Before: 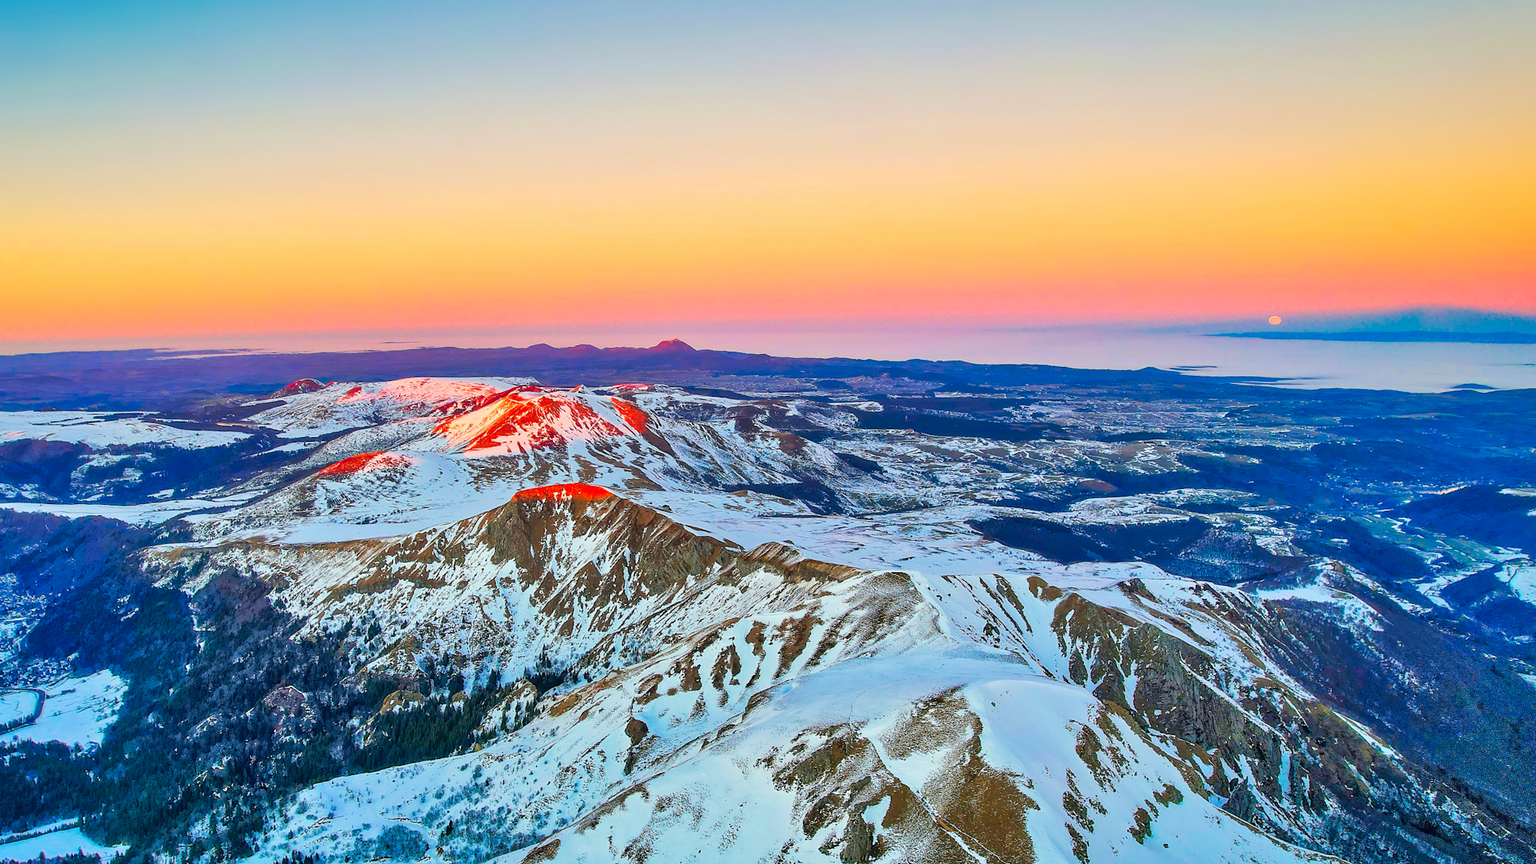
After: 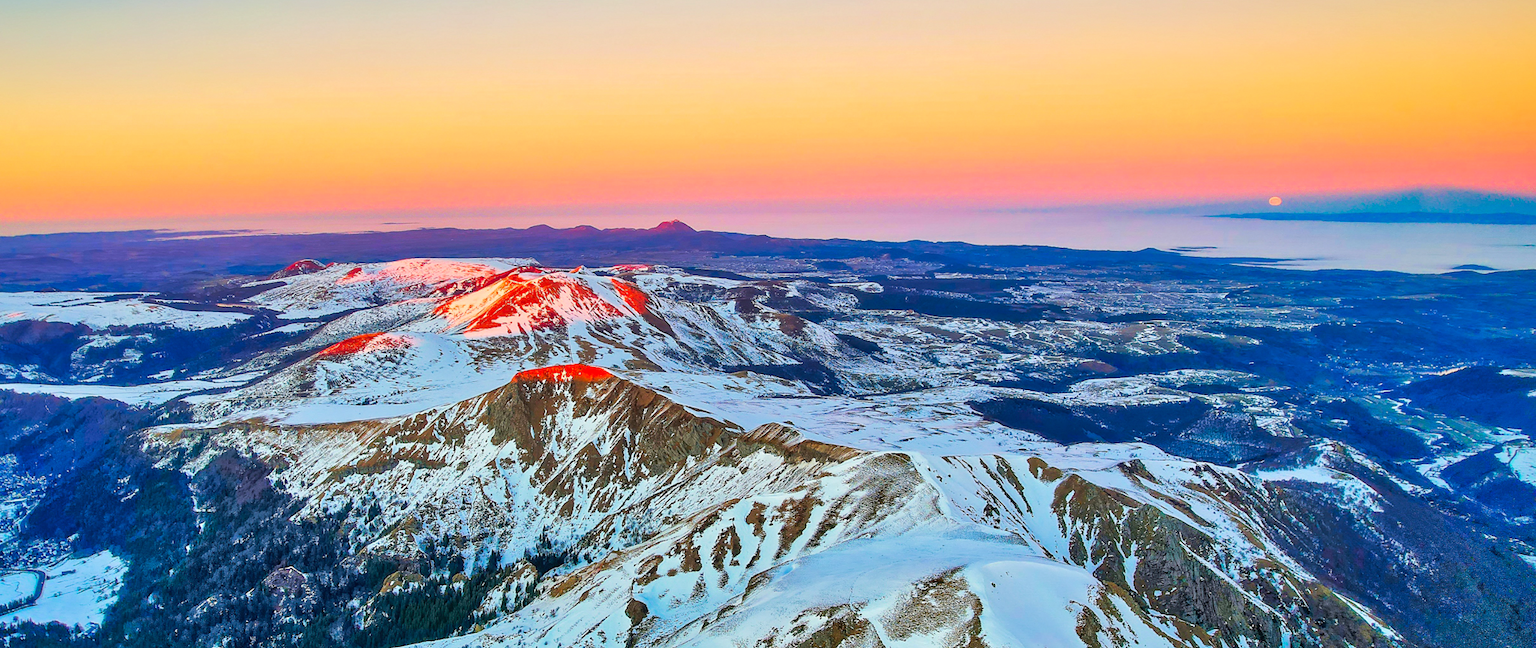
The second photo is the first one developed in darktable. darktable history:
crop: top 13.819%, bottom 11.169%
rotate and perspective: automatic cropping original format, crop left 0, crop top 0
velvia: strength 9.25%
